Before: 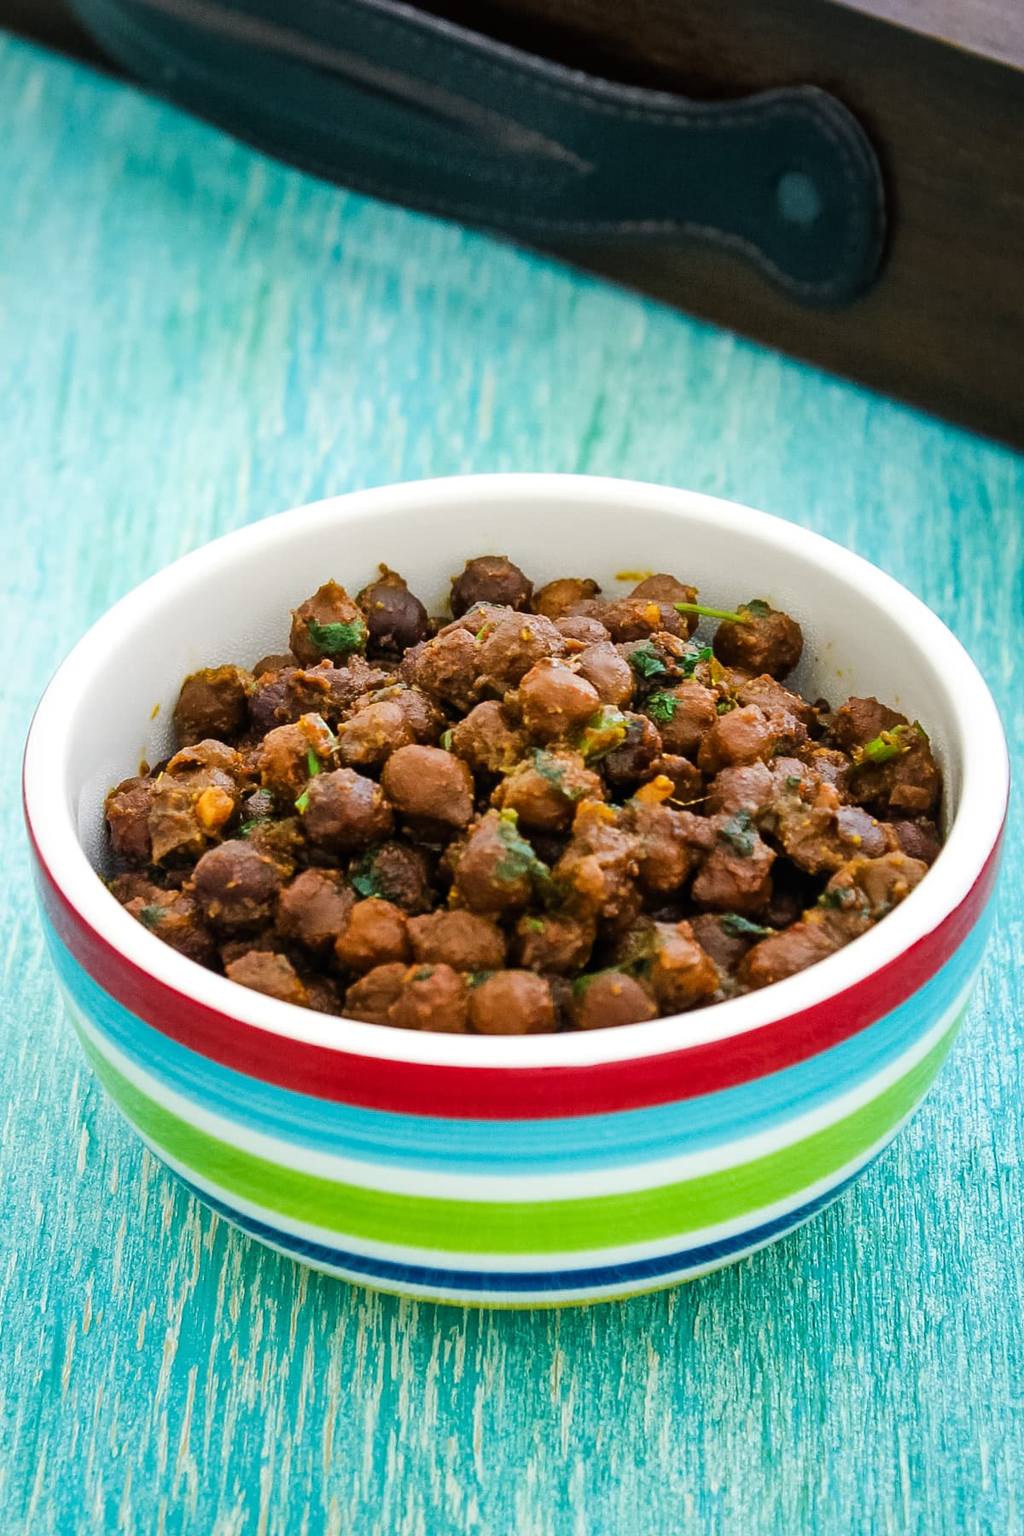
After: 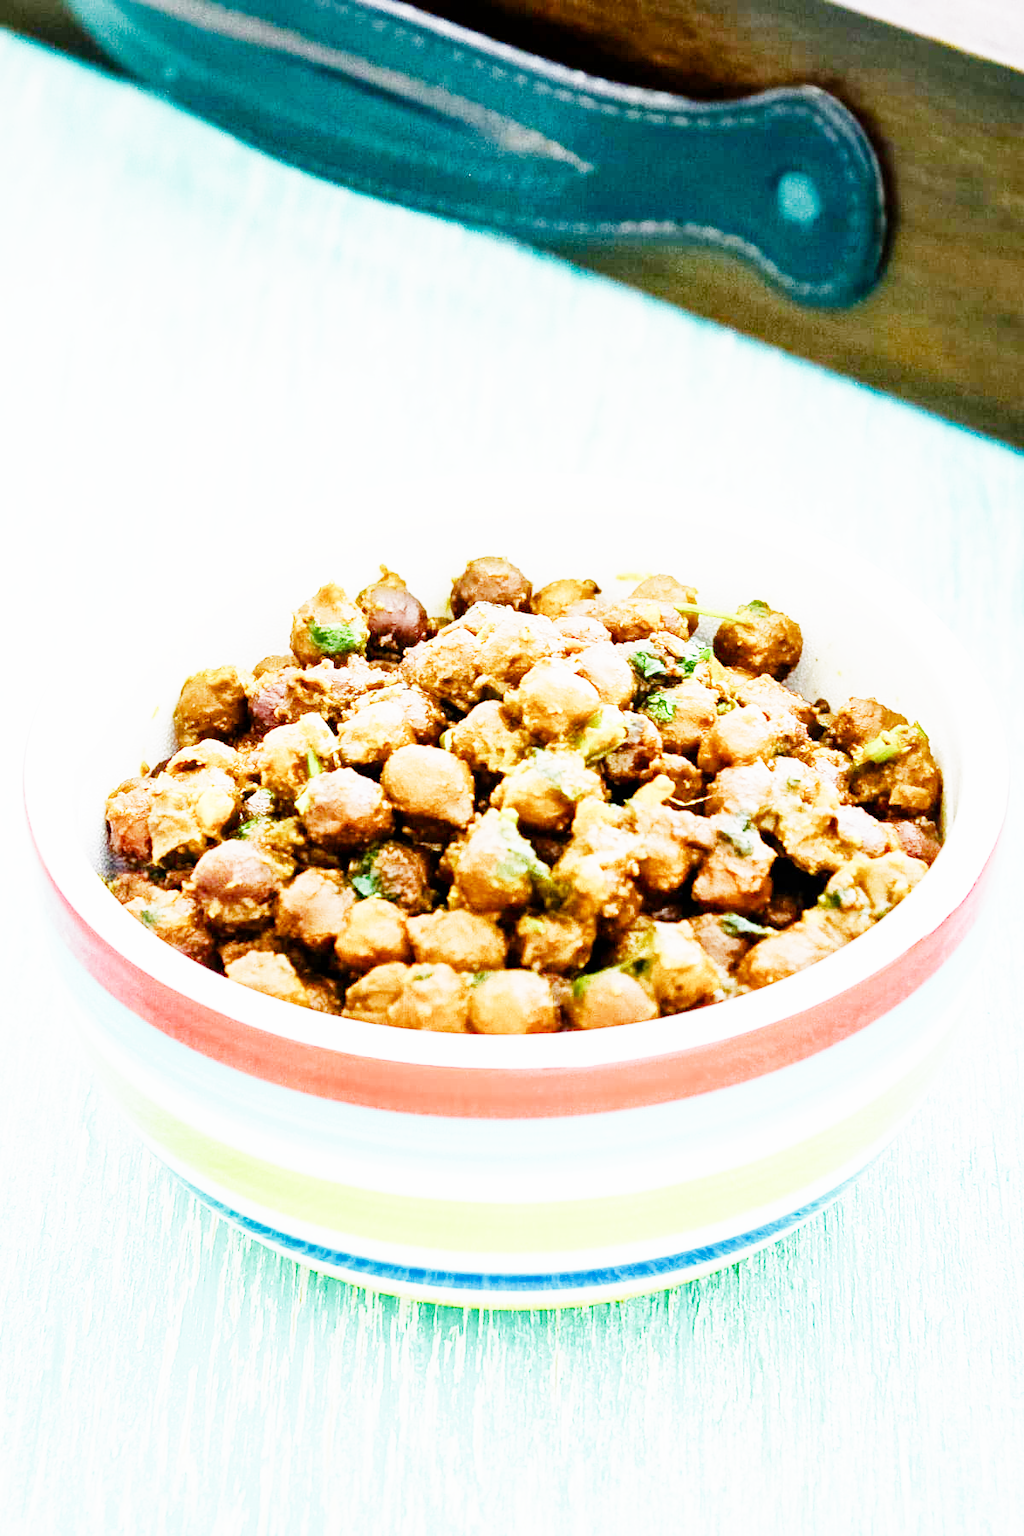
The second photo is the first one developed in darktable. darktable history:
exposure: black level correction 0.001, exposure 2.607 EV, compensate exposure bias true, compensate highlight preservation false
color balance rgb: linear chroma grading › shadows -2.2%, linear chroma grading › highlights -15%, linear chroma grading › global chroma -10%, linear chroma grading › mid-tones -10%, perceptual saturation grading › global saturation 45%, perceptual saturation grading › highlights -50%, perceptual saturation grading › shadows 30%, perceptual brilliance grading › global brilliance 18%, global vibrance 45%
sigmoid: contrast 1.6, skew -0.2, preserve hue 0%, red attenuation 0.1, red rotation 0.035, green attenuation 0.1, green rotation -0.017, blue attenuation 0.15, blue rotation -0.052, base primaries Rec2020
